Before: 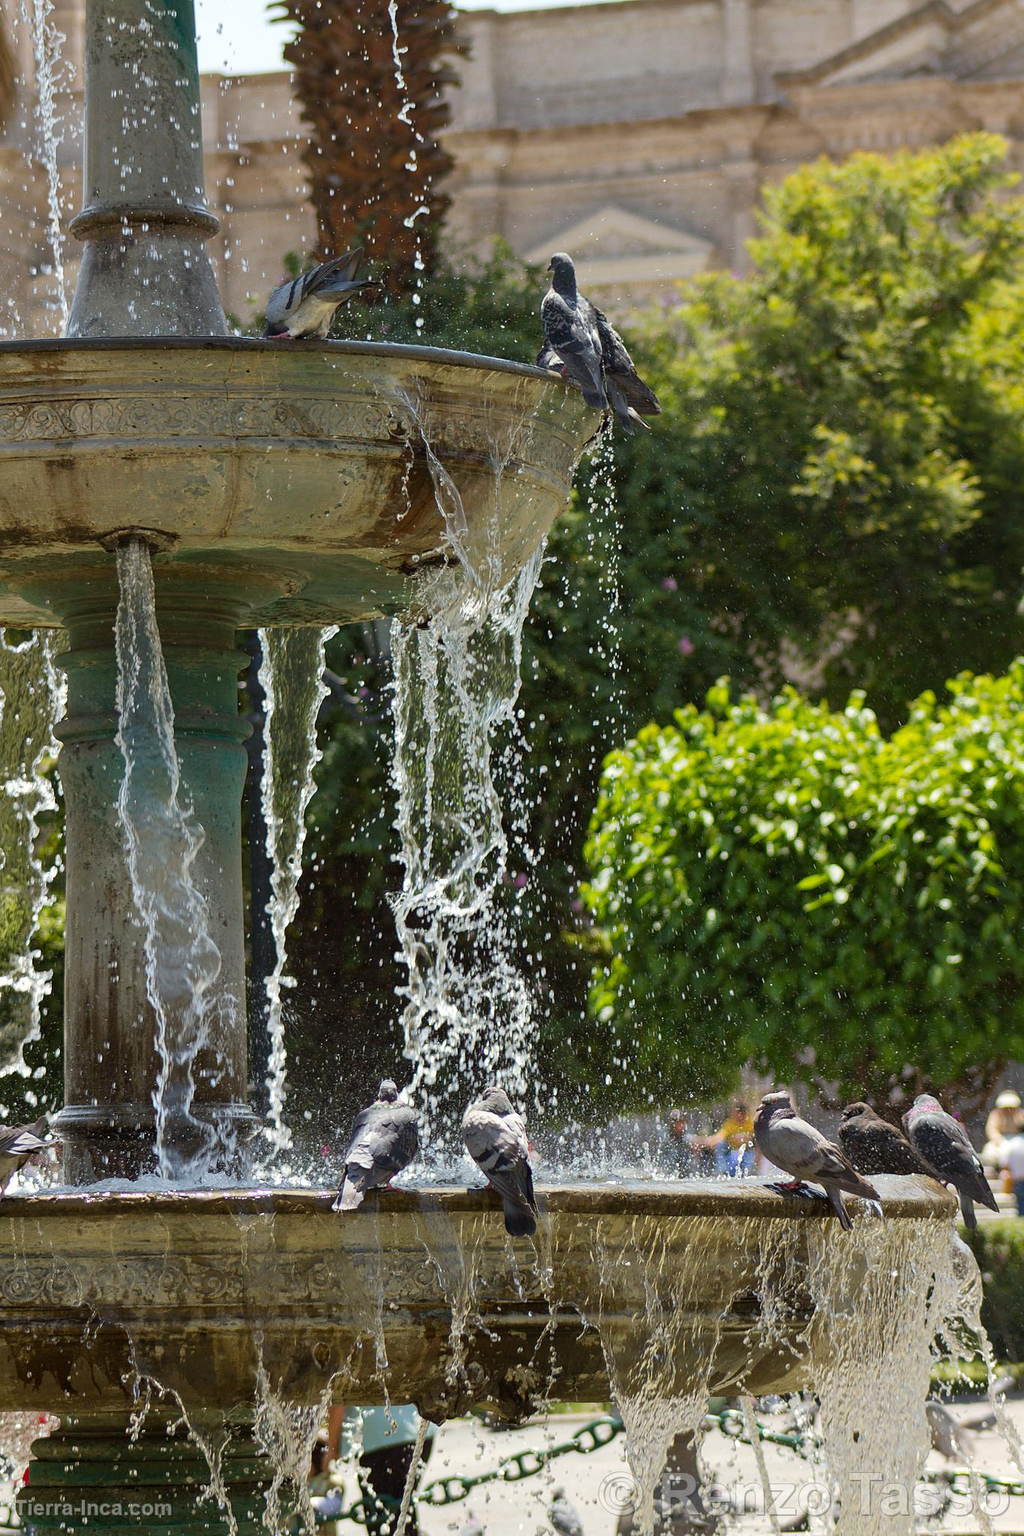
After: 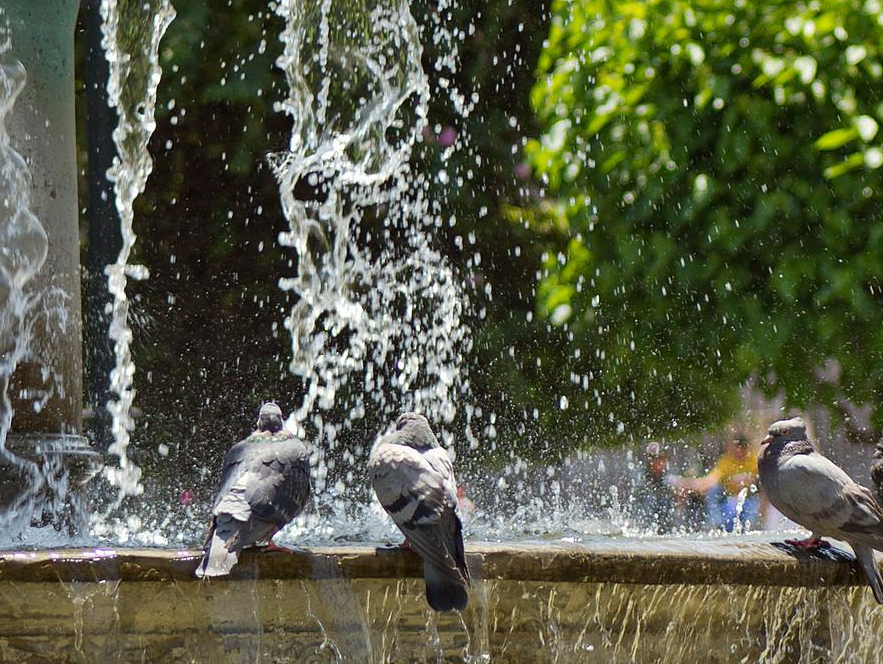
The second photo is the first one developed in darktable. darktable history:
crop: left 18.163%, top 50.643%, right 17.12%, bottom 16.921%
